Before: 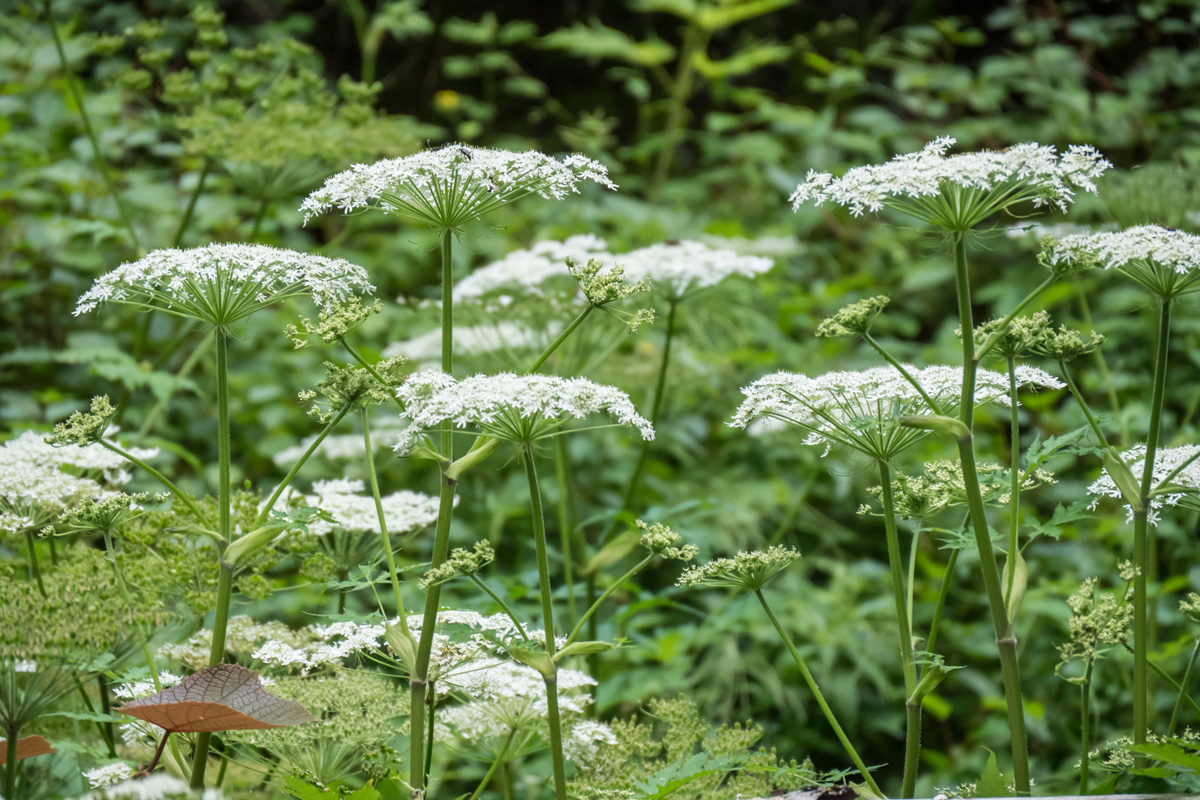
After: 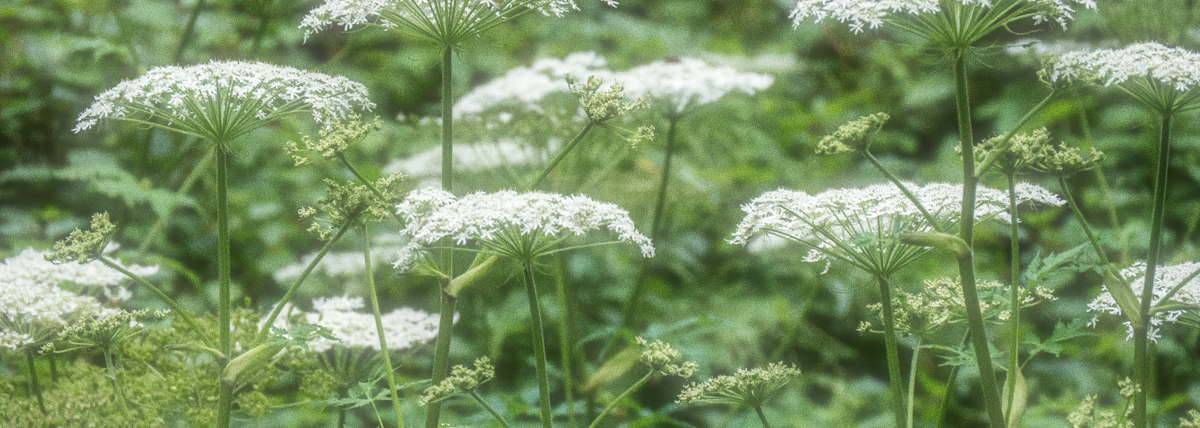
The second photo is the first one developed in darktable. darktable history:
grain: coarseness 0.09 ISO, strength 40%
crop and rotate: top 23.043%, bottom 23.437%
local contrast: on, module defaults
soften: size 60.24%, saturation 65.46%, brightness 0.506 EV, mix 25.7%
